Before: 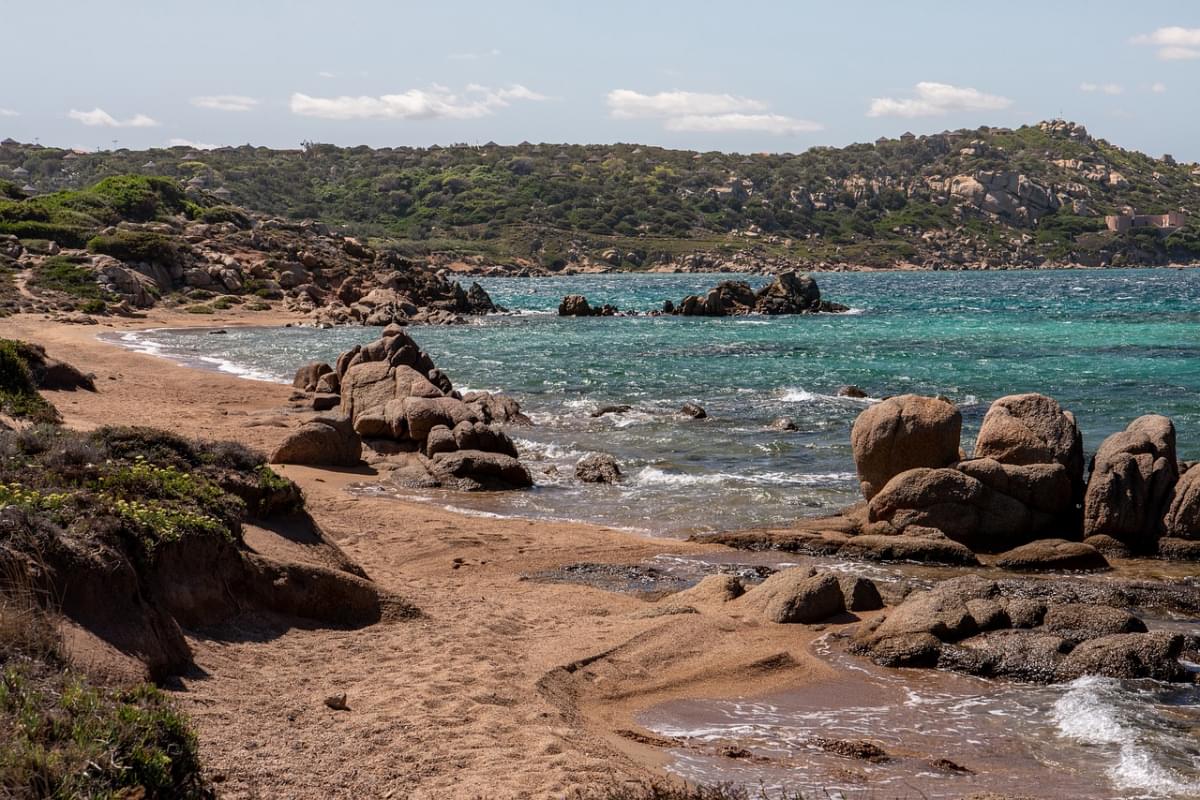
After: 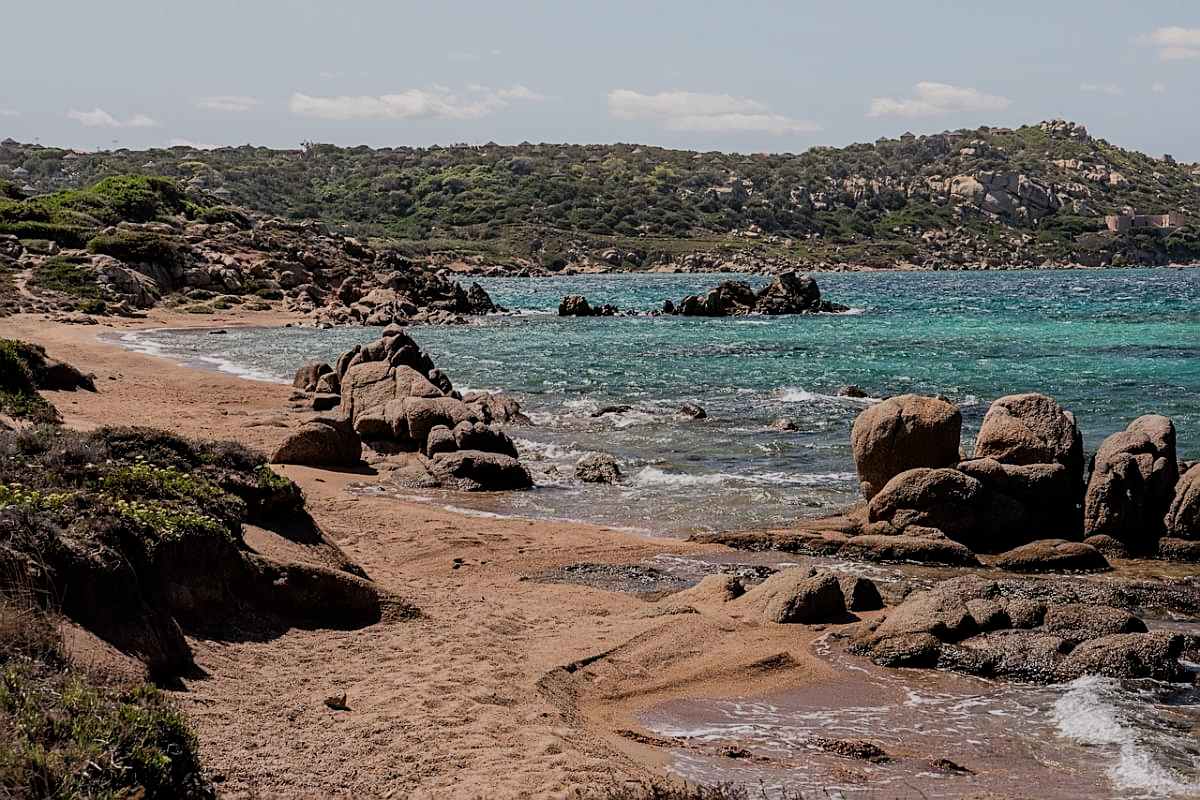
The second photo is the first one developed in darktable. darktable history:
filmic rgb: black relative exposure -8.34 EV, white relative exposure 4.69 EV, threshold 3 EV, hardness 3.82, enable highlight reconstruction true
sharpen: on, module defaults
